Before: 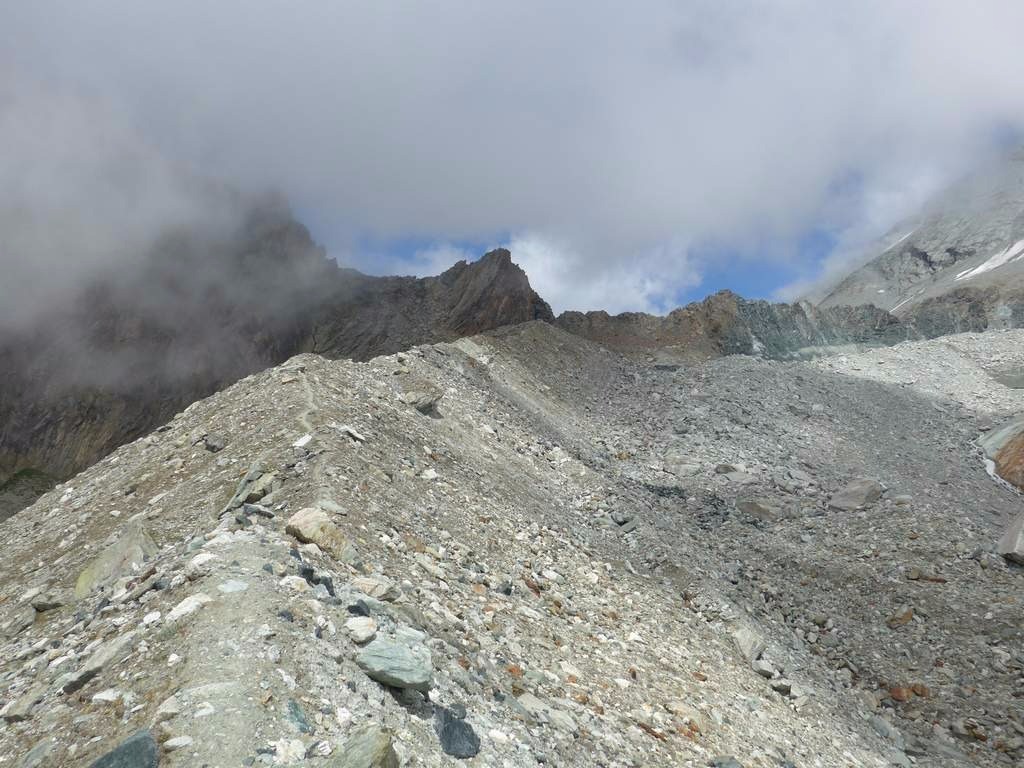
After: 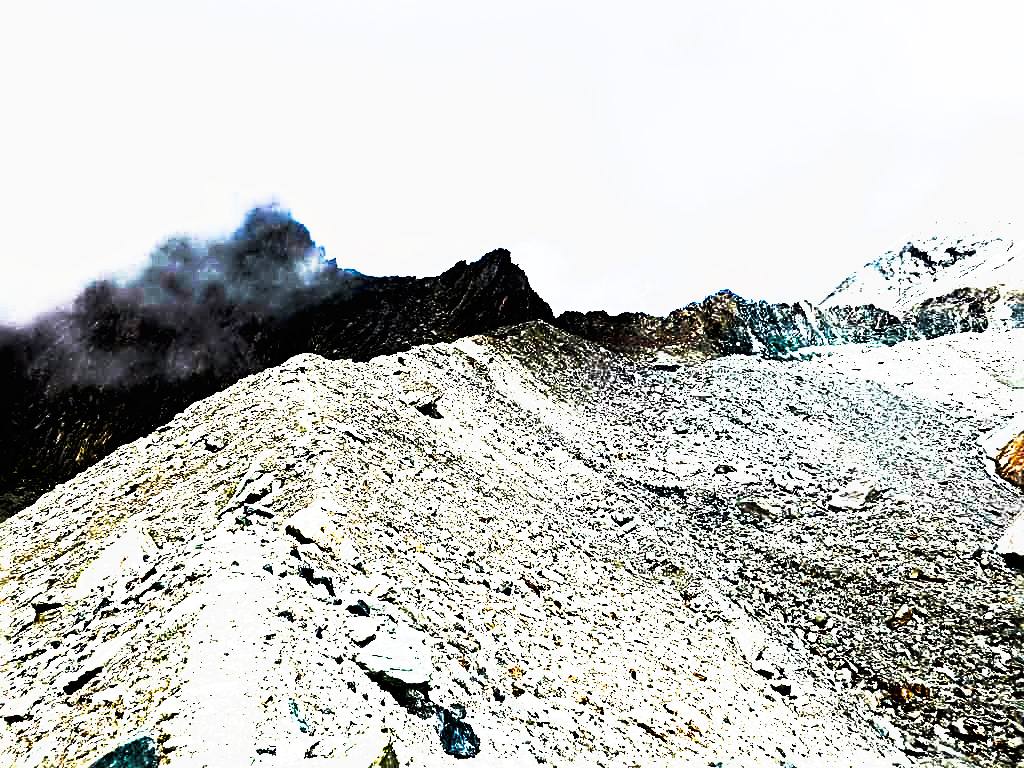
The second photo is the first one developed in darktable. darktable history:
filmic rgb: black relative exposure -8.24 EV, white relative exposure 2.21 EV, hardness 7.1, latitude 85.33%, contrast 1.699, highlights saturation mix -3.25%, shadows ↔ highlights balance -2.69%
tone curve: curves: ch0 [(0, 0) (0.003, 0.001) (0.011, 0.003) (0.025, 0.003) (0.044, 0.003) (0.069, 0.003) (0.1, 0.006) (0.136, 0.007) (0.177, 0.009) (0.224, 0.007) (0.277, 0.026) (0.335, 0.126) (0.399, 0.254) (0.468, 0.493) (0.543, 0.892) (0.623, 0.984) (0.709, 0.979) (0.801, 0.979) (0.898, 0.982) (1, 1)], preserve colors none
sharpen: radius 3.713, amount 0.937
